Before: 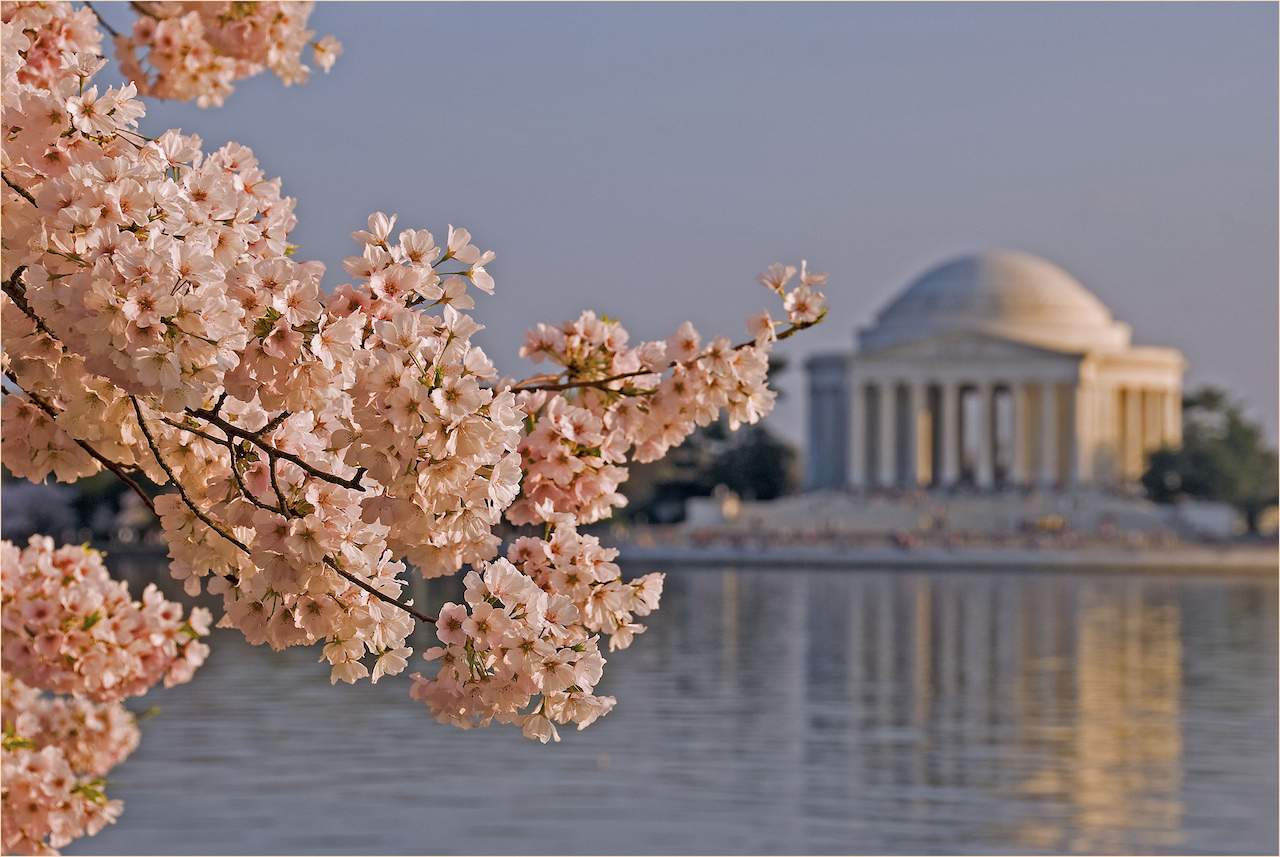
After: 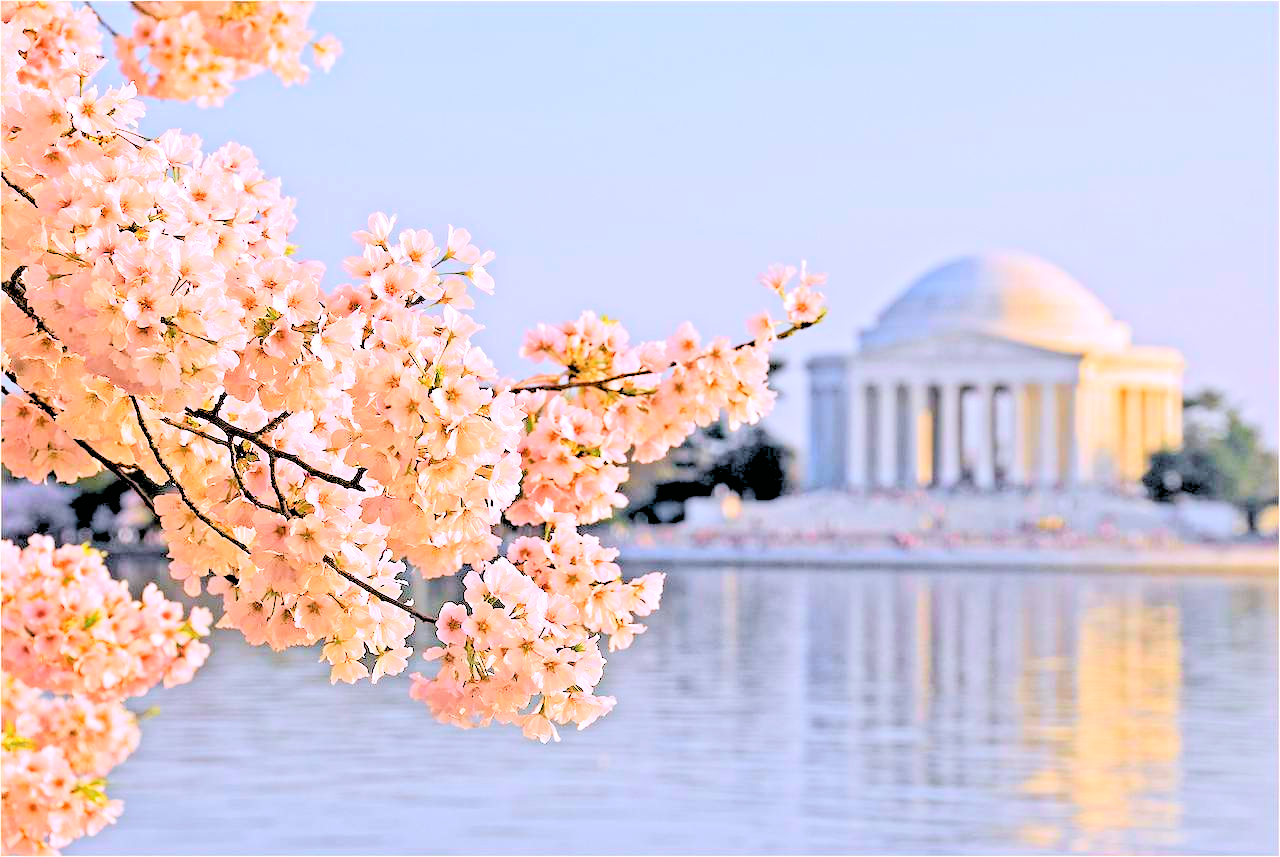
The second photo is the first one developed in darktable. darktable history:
rgb levels: levels [[0.027, 0.429, 0.996], [0, 0.5, 1], [0, 0.5, 1]]
exposure: exposure 0.999 EV, compensate highlight preservation false
white balance: red 0.967, blue 1.119, emerald 0.756
tone curve: curves: ch0 [(0, 0) (0.042, 0.023) (0.157, 0.114) (0.302, 0.308) (0.44, 0.507) (0.607, 0.705) (0.824, 0.882) (1, 0.965)]; ch1 [(0, 0) (0.339, 0.334) (0.445, 0.419) (0.476, 0.454) (0.503, 0.501) (0.517, 0.513) (0.551, 0.567) (0.622, 0.662) (0.706, 0.741) (1, 1)]; ch2 [(0, 0) (0.327, 0.318) (0.417, 0.426) (0.46, 0.453) (0.502, 0.5) (0.514, 0.524) (0.547, 0.572) (0.615, 0.656) (0.717, 0.778) (1, 1)], color space Lab, independent channels, preserve colors none
